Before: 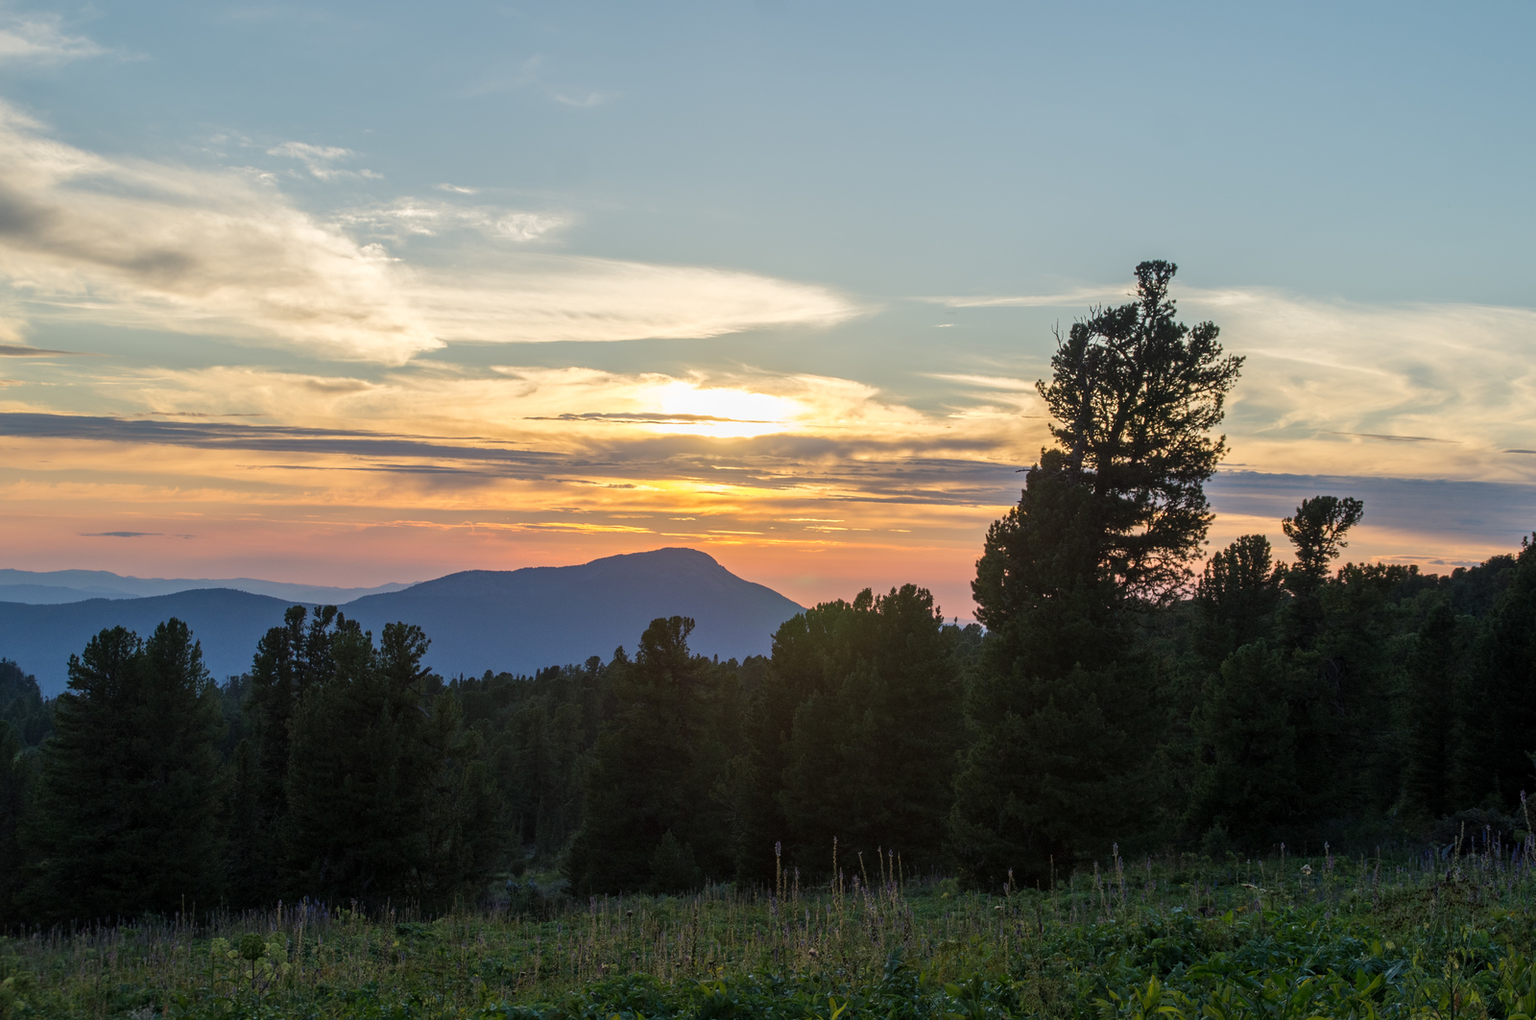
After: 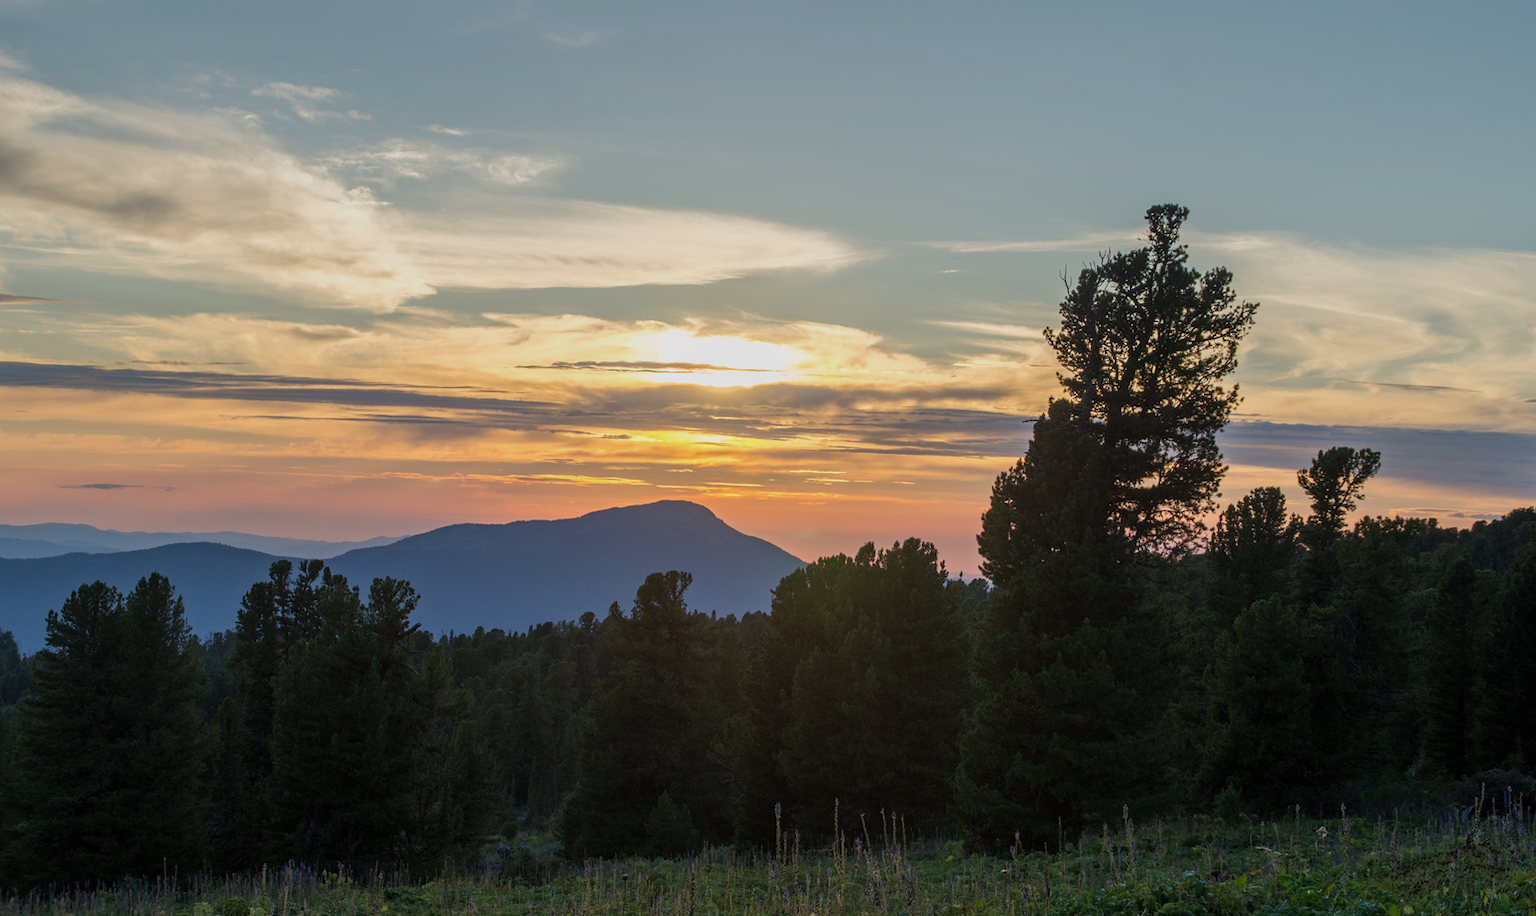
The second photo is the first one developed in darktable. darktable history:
color balance: mode lift, gamma, gain (sRGB)
graduated density: on, module defaults
crop: left 1.507%, top 6.147%, right 1.379%, bottom 6.637%
